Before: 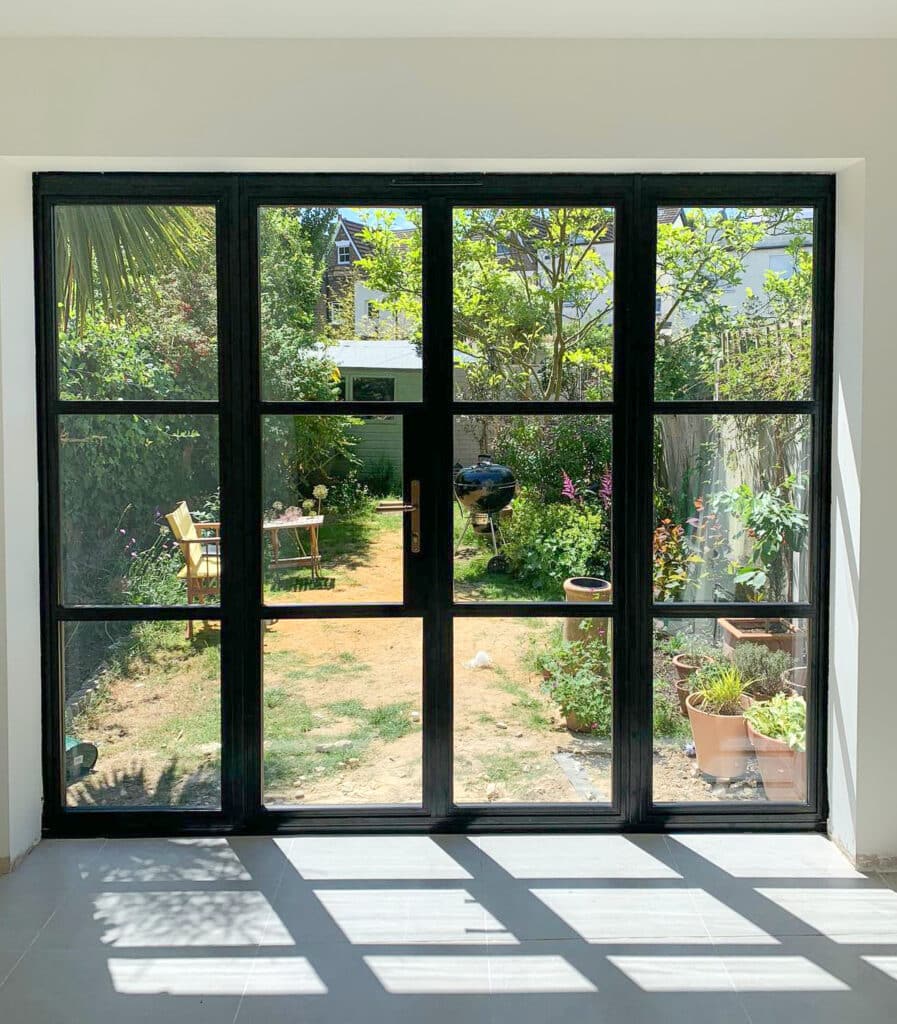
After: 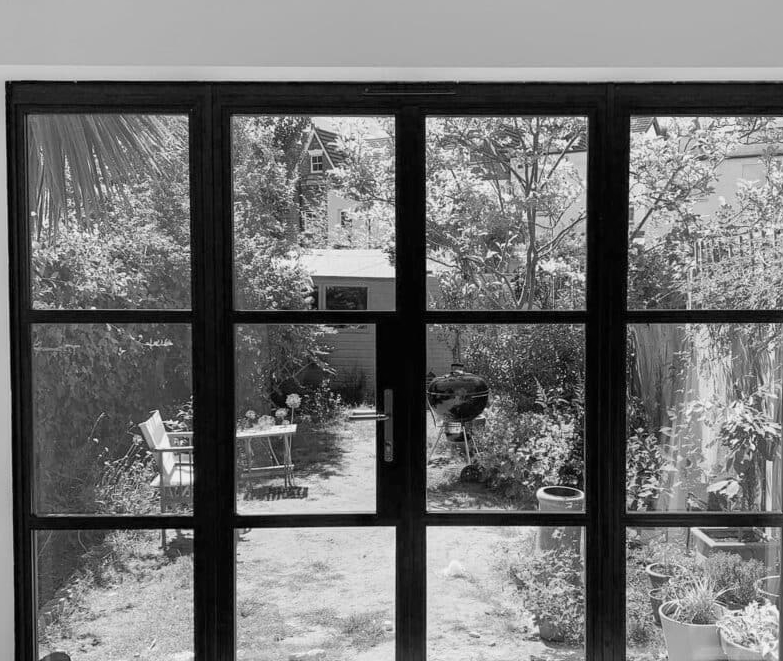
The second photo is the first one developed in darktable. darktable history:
crop: left 3.015%, top 8.969%, right 9.647%, bottom 26.457%
monochrome: a -71.75, b 75.82
